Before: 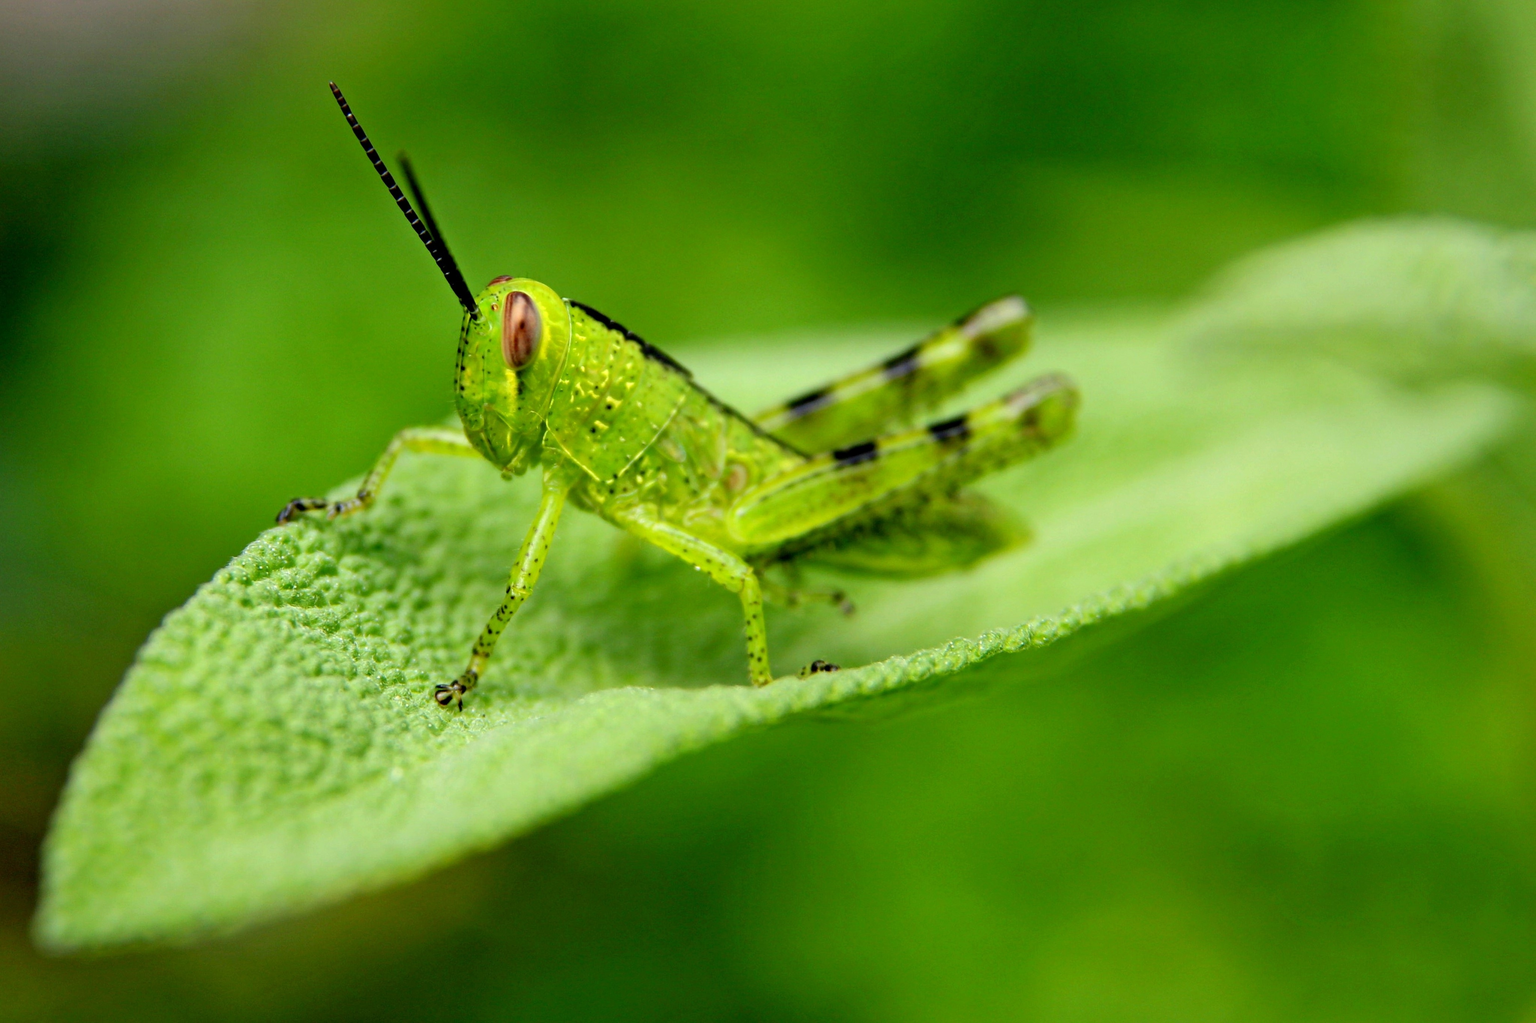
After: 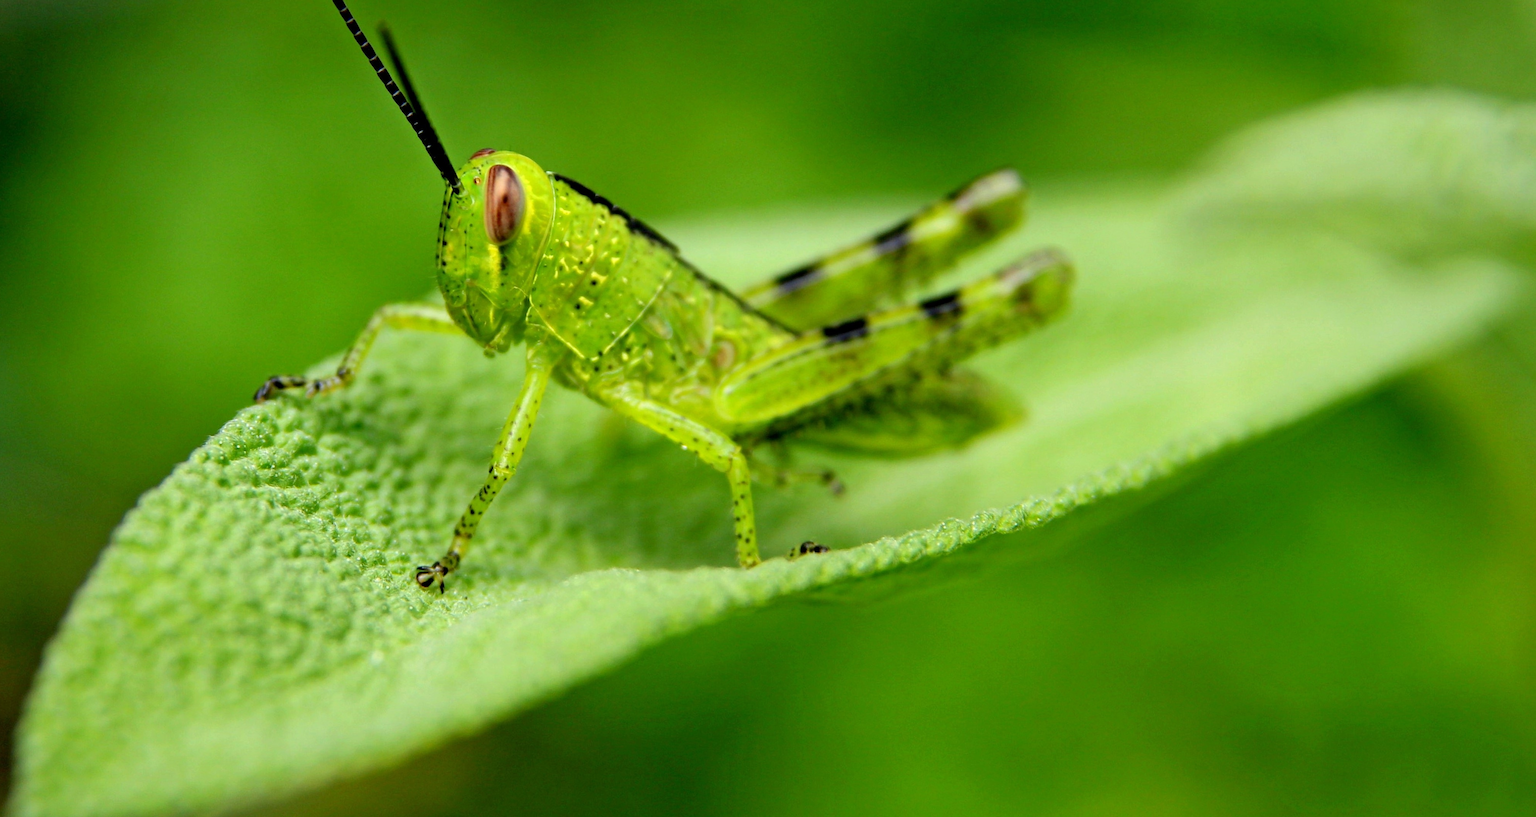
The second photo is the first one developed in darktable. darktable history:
crop and rotate: left 1.824%, top 12.77%, right 0.242%, bottom 8.944%
